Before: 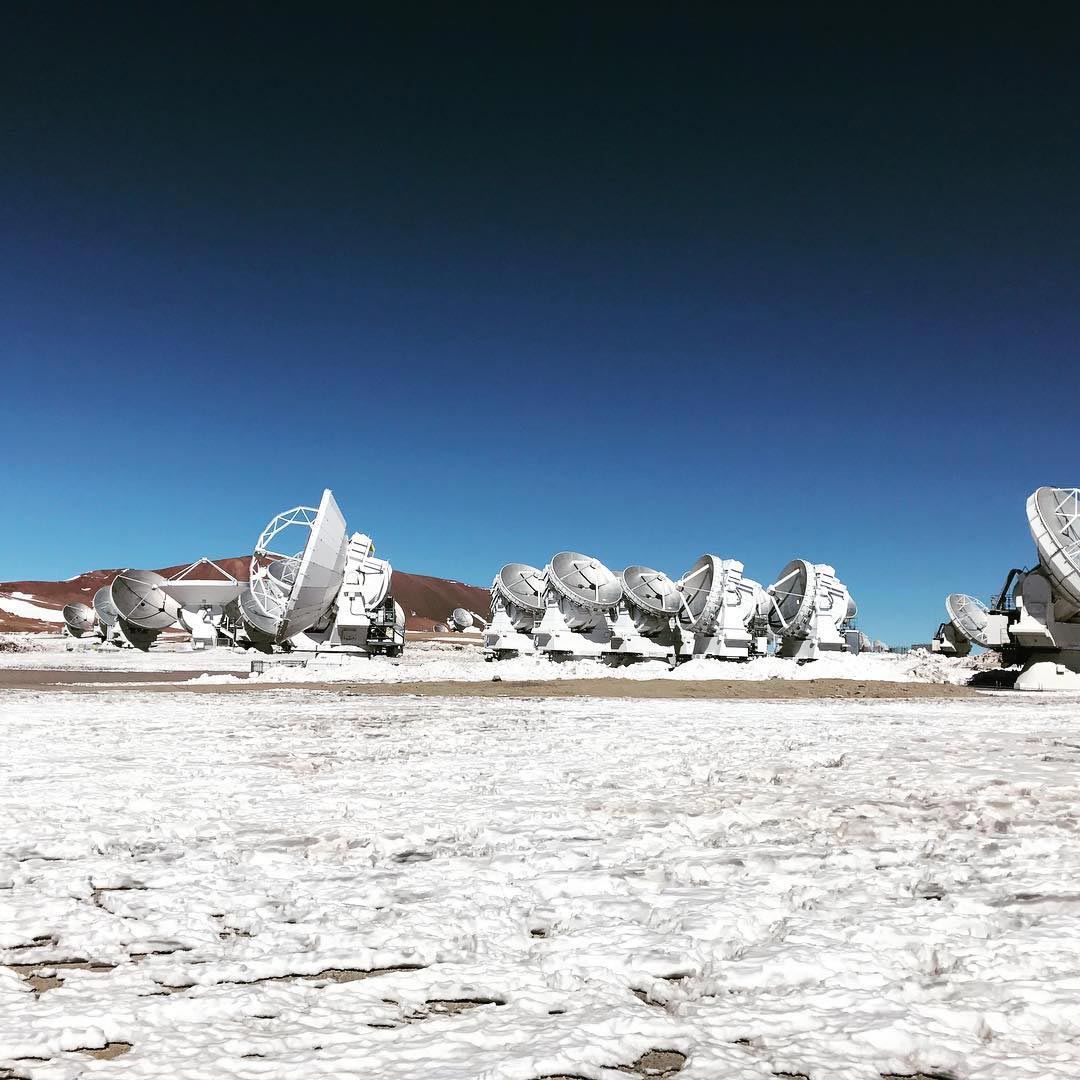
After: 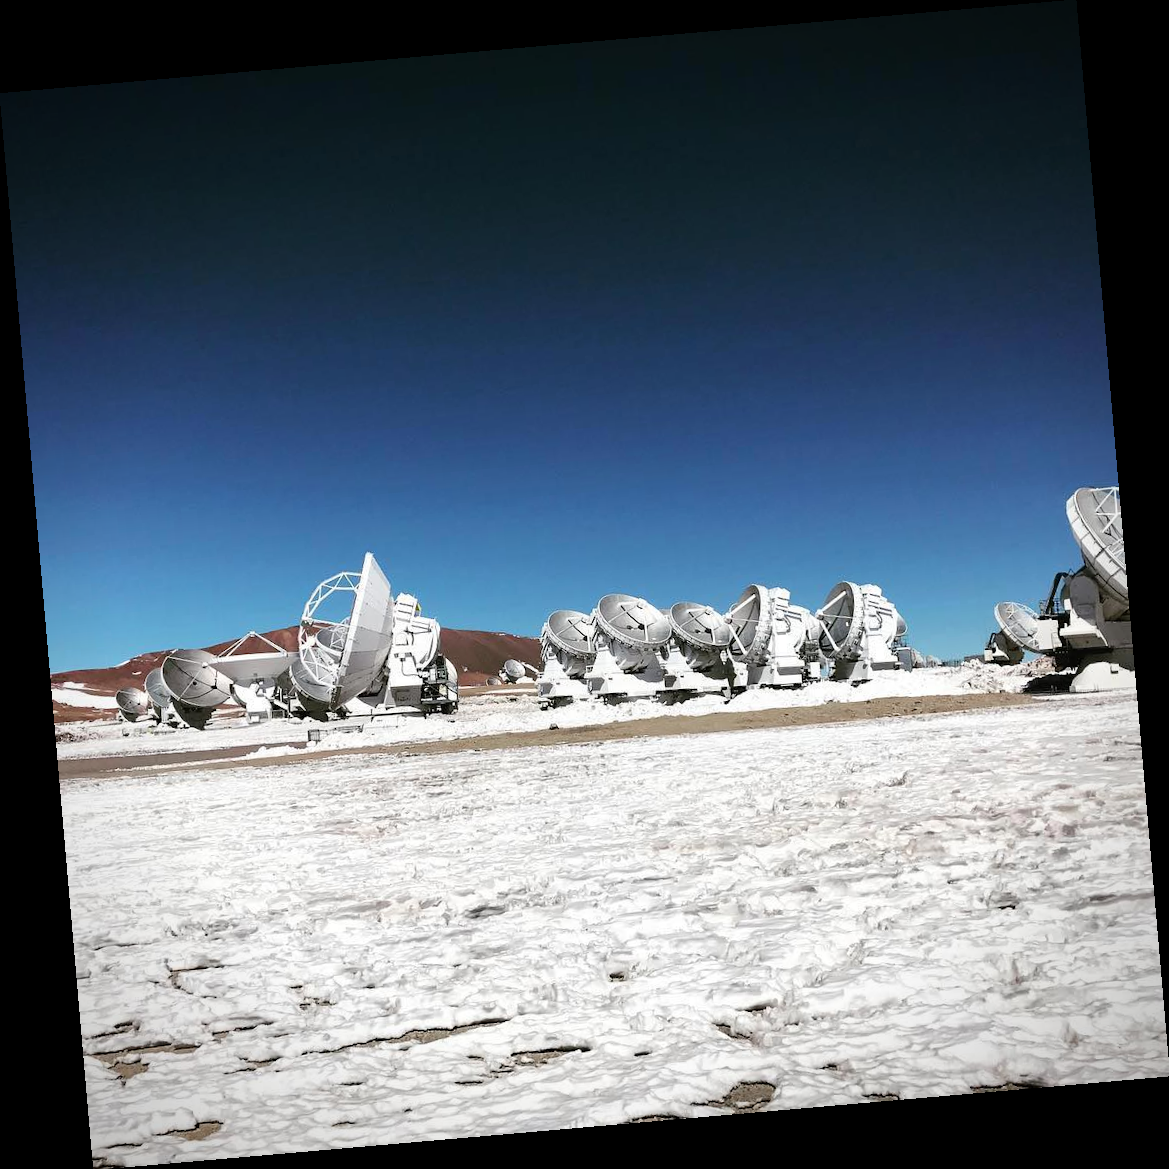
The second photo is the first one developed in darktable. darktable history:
rotate and perspective: rotation -4.98°, automatic cropping off
vignetting: saturation 0, unbound false
